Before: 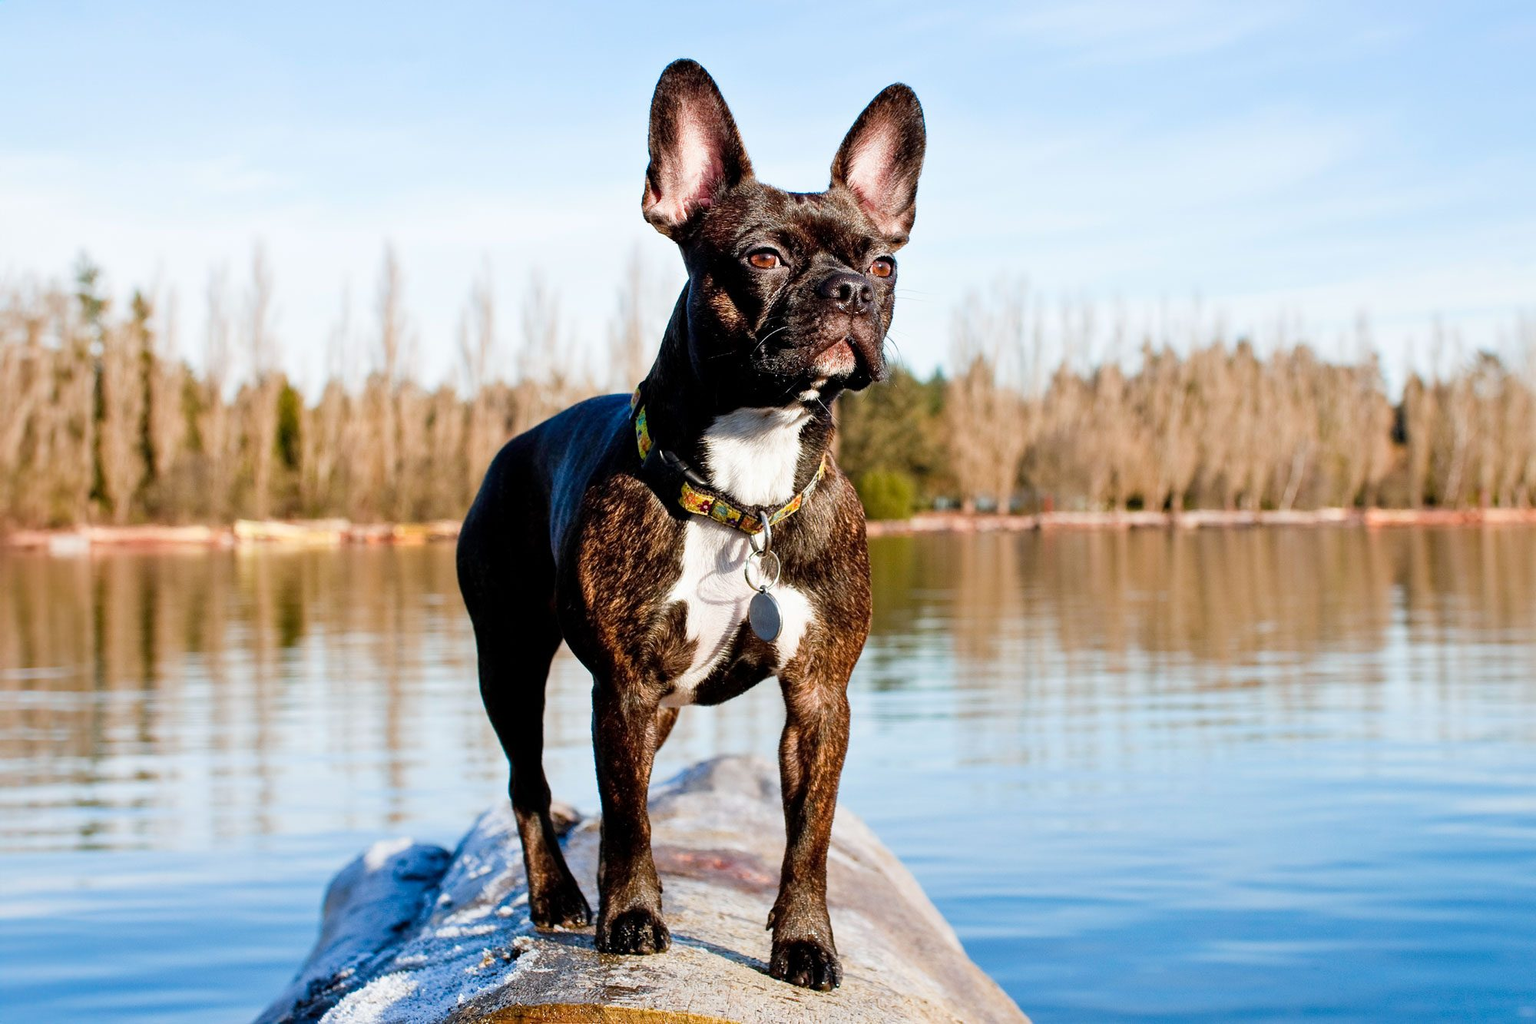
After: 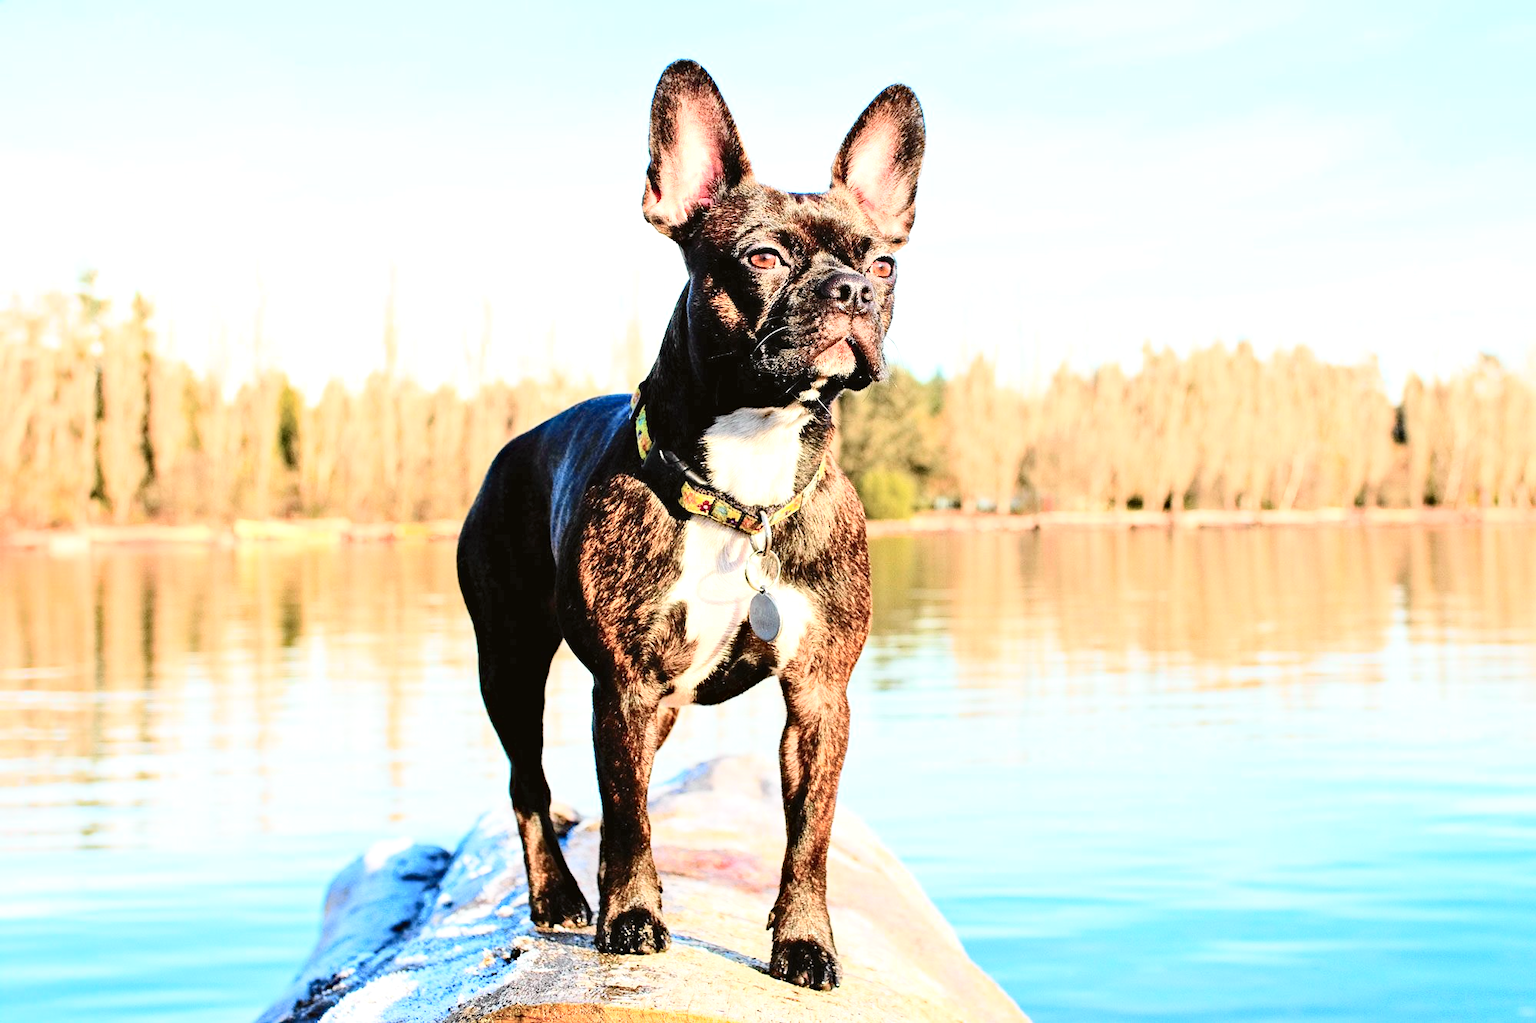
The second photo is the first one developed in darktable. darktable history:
haze removal: compatibility mode true, adaptive false
exposure: exposure 0.574 EV, compensate highlight preservation false
tone curve: curves: ch0 [(0, 0.026) (0.184, 0.172) (0.391, 0.468) (0.446, 0.56) (0.605, 0.758) (0.831, 0.931) (0.992, 1)]; ch1 [(0, 0) (0.437, 0.447) (0.501, 0.502) (0.538, 0.539) (0.574, 0.589) (0.617, 0.64) (0.699, 0.749) (0.859, 0.919) (1, 1)]; ch2 [(0, 0) (0.33, 0.301) (0.421, 0.443) (0.447, 0.482) (0.499, 0.509) (0.538, 0.564) (0.585, 0.615) (0.664, 0.664) (1, 1)], color space Lab, independent channels, preserve colors none
contrast brightness saturation: contrast 0.14, brightness 0.21
